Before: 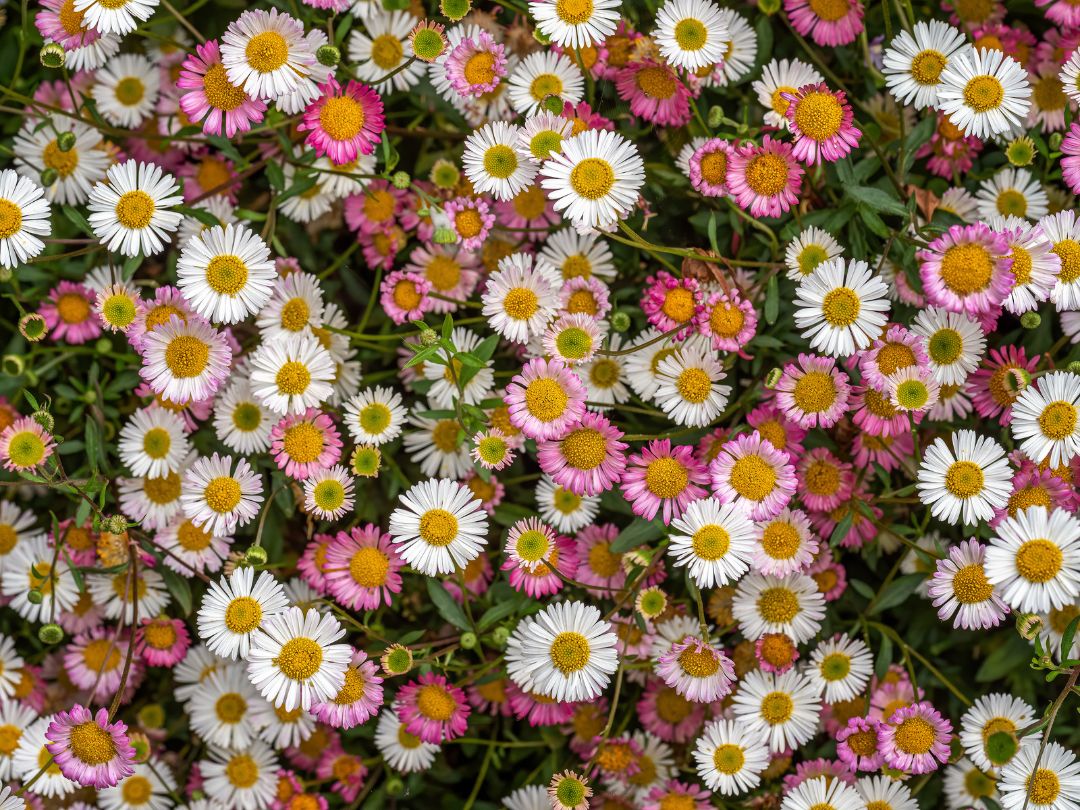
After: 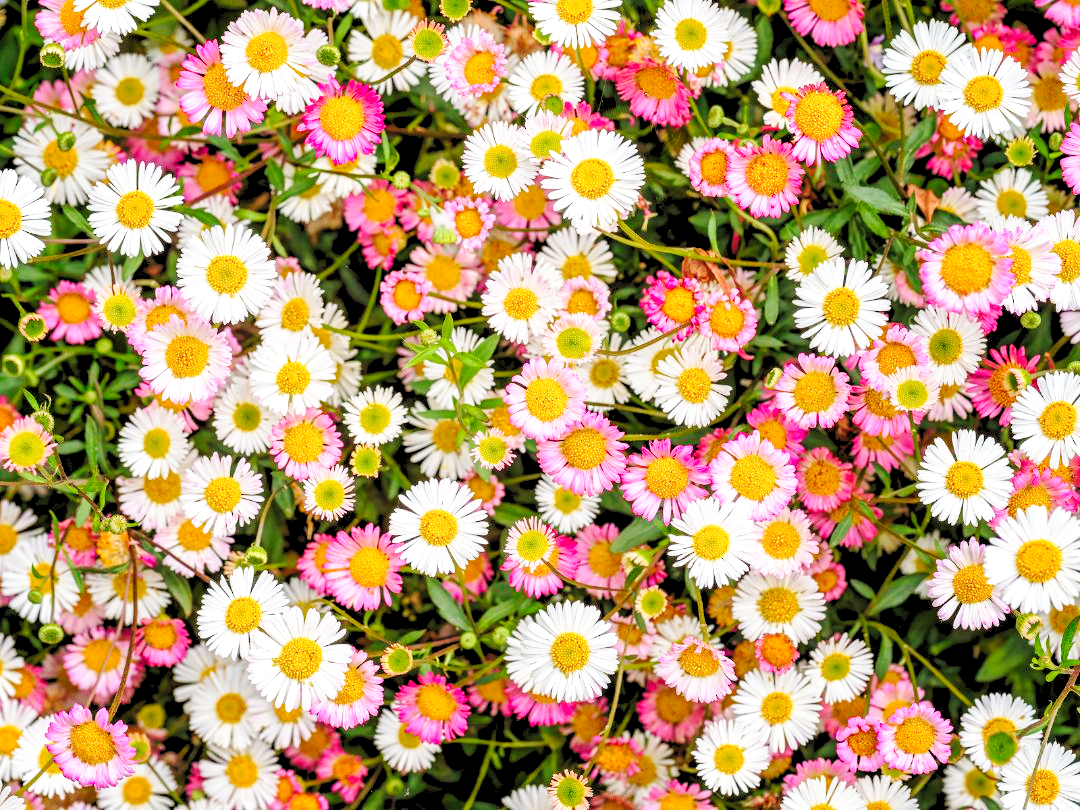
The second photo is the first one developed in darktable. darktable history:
shadows and highlights: shadows 25, highlights -25
color zones: curves: ch0 [(0, 0.613) (0.01, 0.613) (0.245, 0.448) (0.498, 0.529) (0.642, 0.665) (0.879, 0.777) (0.99, 0.613)]; ch1 [(0, 0) (0.143, 0) (0.286, 0) (0.429, 0) (0.571, 0) (0.714, 0) (0.857, 0)], mix -93.41%
base curve: curves: ch0 [(0, 0) (0.028, 0.03) (0.121, 0.232) (0.46, 0.748) (0.859, 0.968) (1, 1)], preserve colors none
levels: levels [0.072, 0.414, 0.976]
